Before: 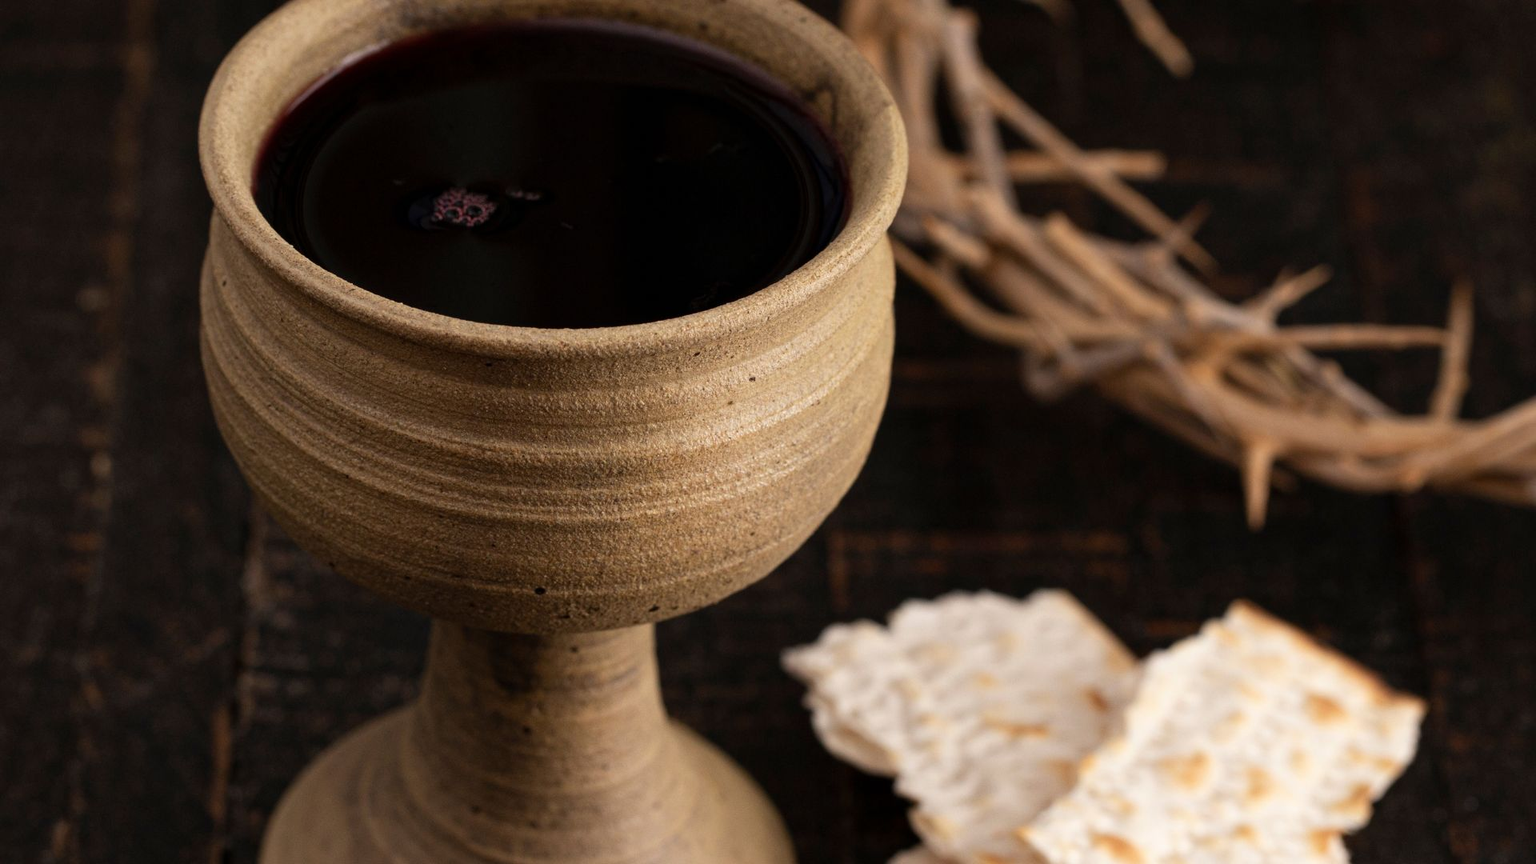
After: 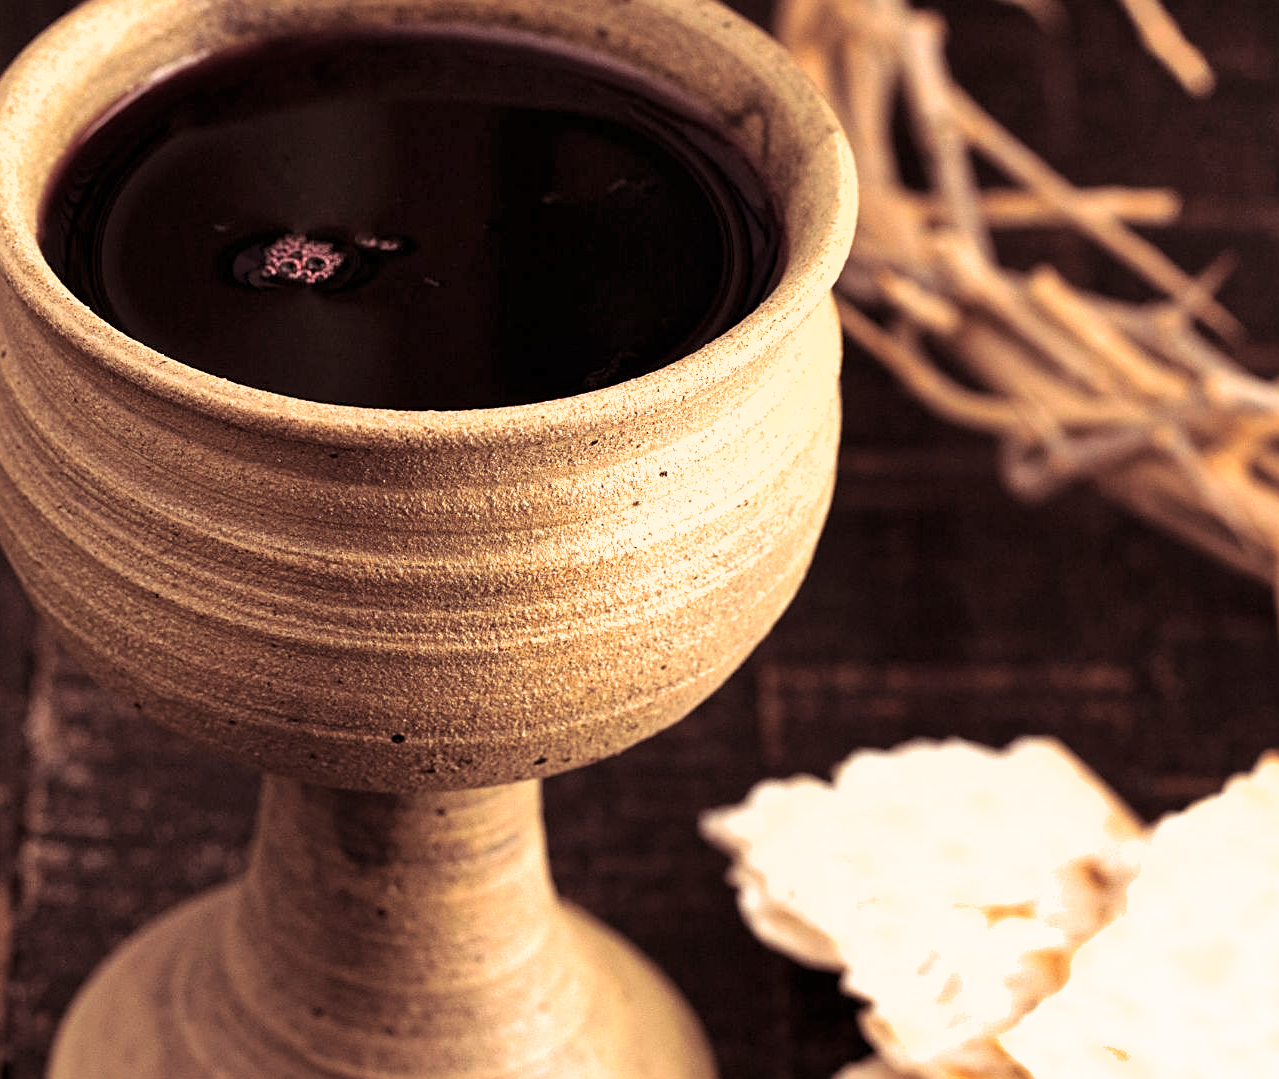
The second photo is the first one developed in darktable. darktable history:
shadows and highlights: low approximation 0.01, soften with gaussian
white balance: red 1.045, blue 0.932
crop and rotate: left 14.436%, right 18.898%
sharpen: on, module defaults
exposure: exposure 1.15 EV, compensate highlight preservation false
split-toning: shadows › saturation 0.41, highlights › saturation 0, compress 33.55%
